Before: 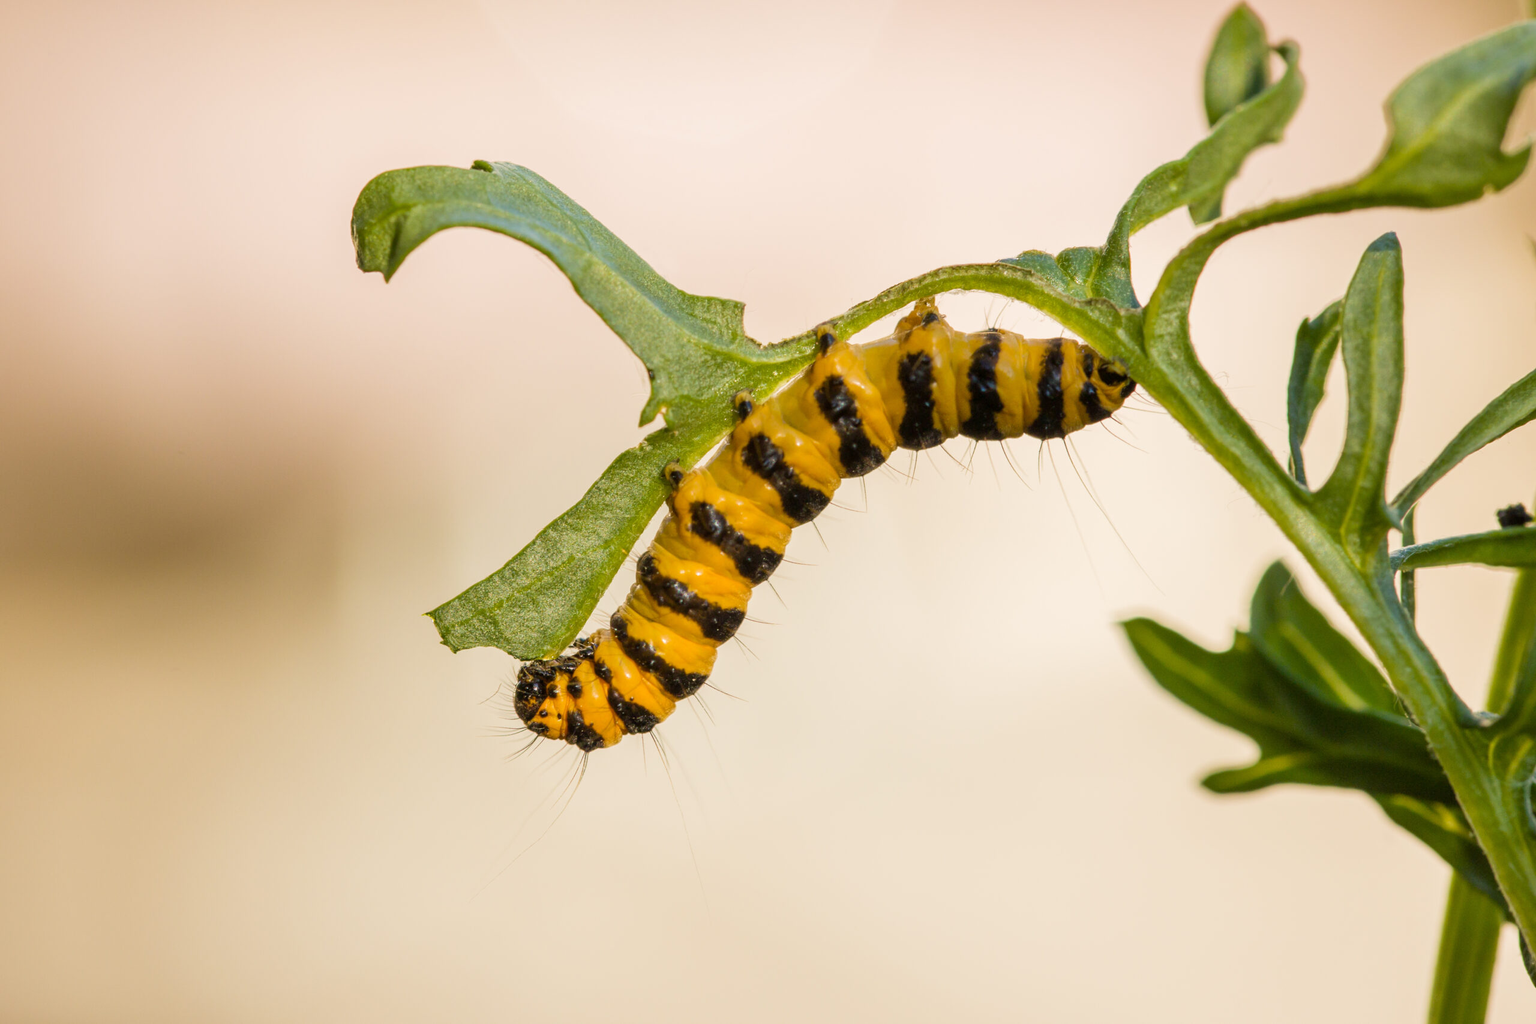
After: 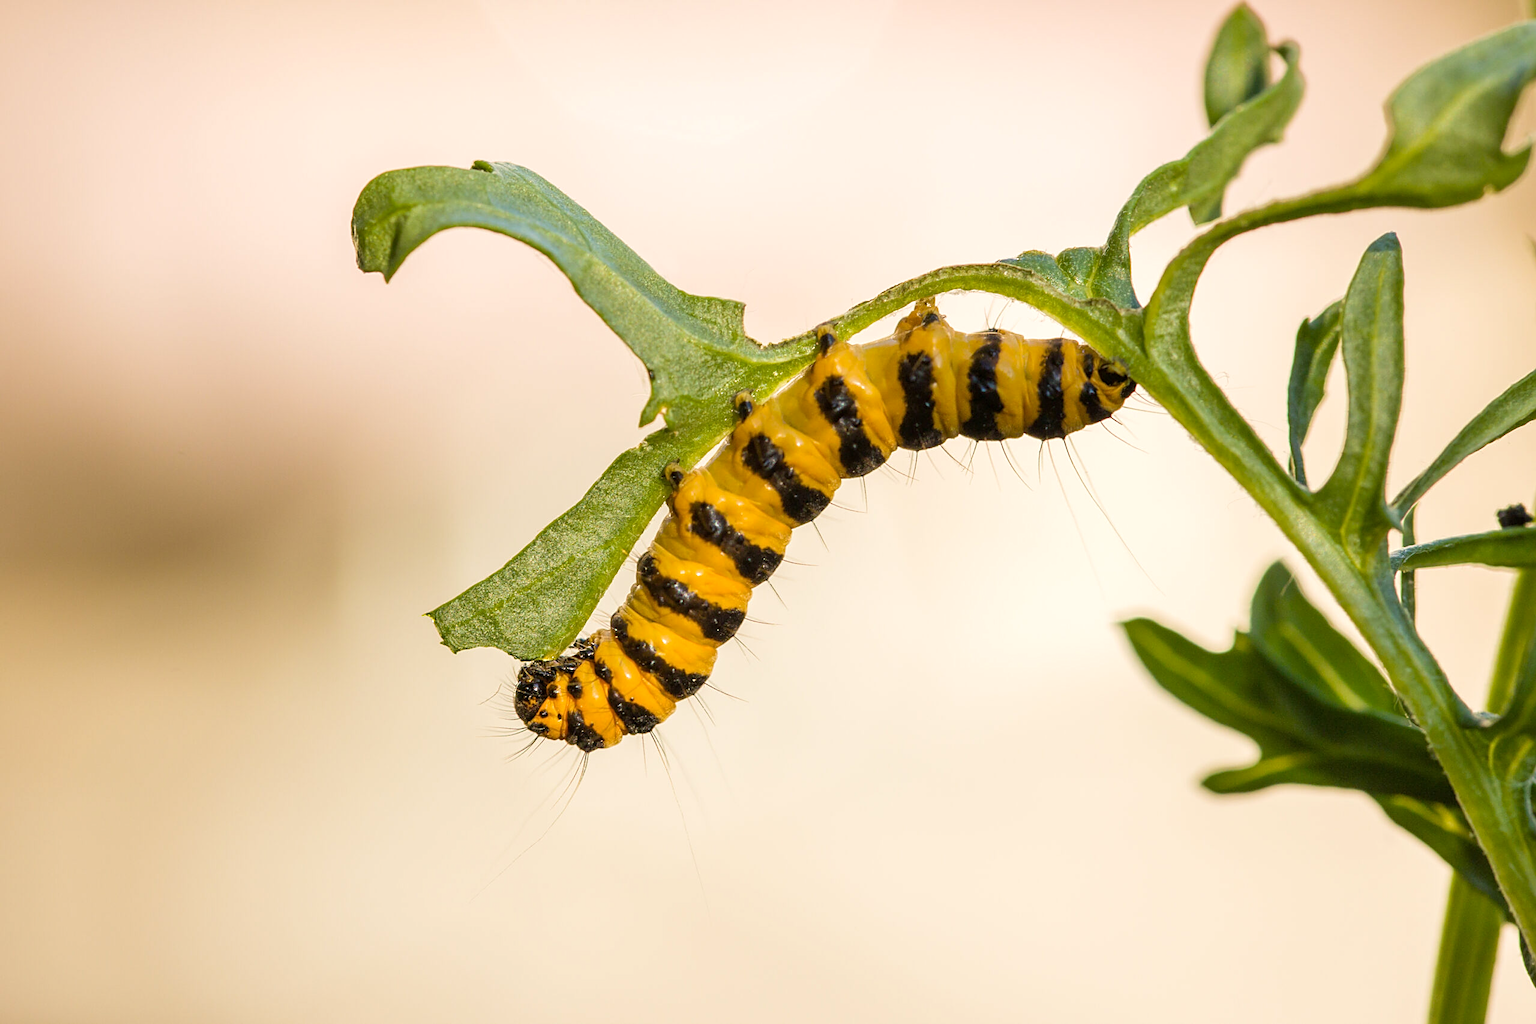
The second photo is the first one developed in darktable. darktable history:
sharpen: on, module defaults
levels: black 8.58%, levels [0, 0.476, 0.951]
